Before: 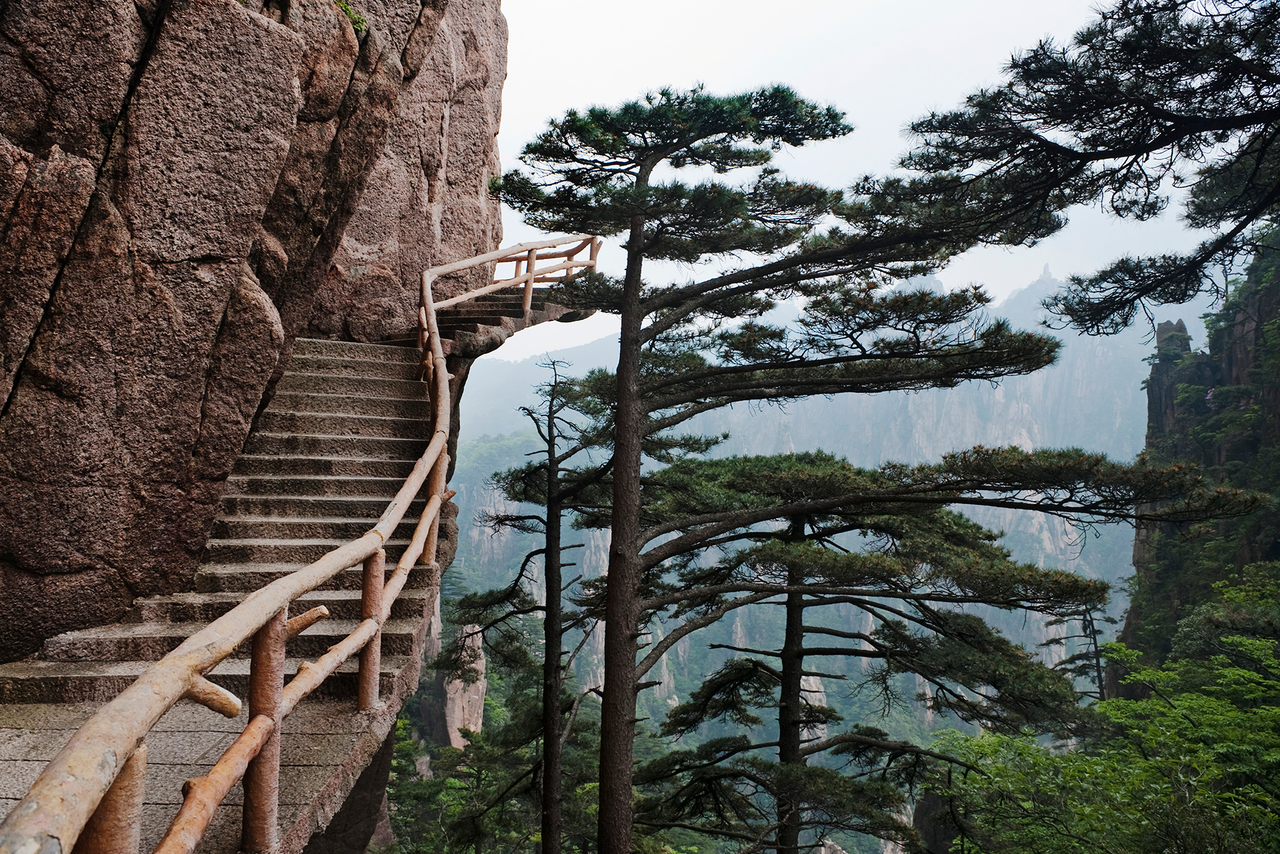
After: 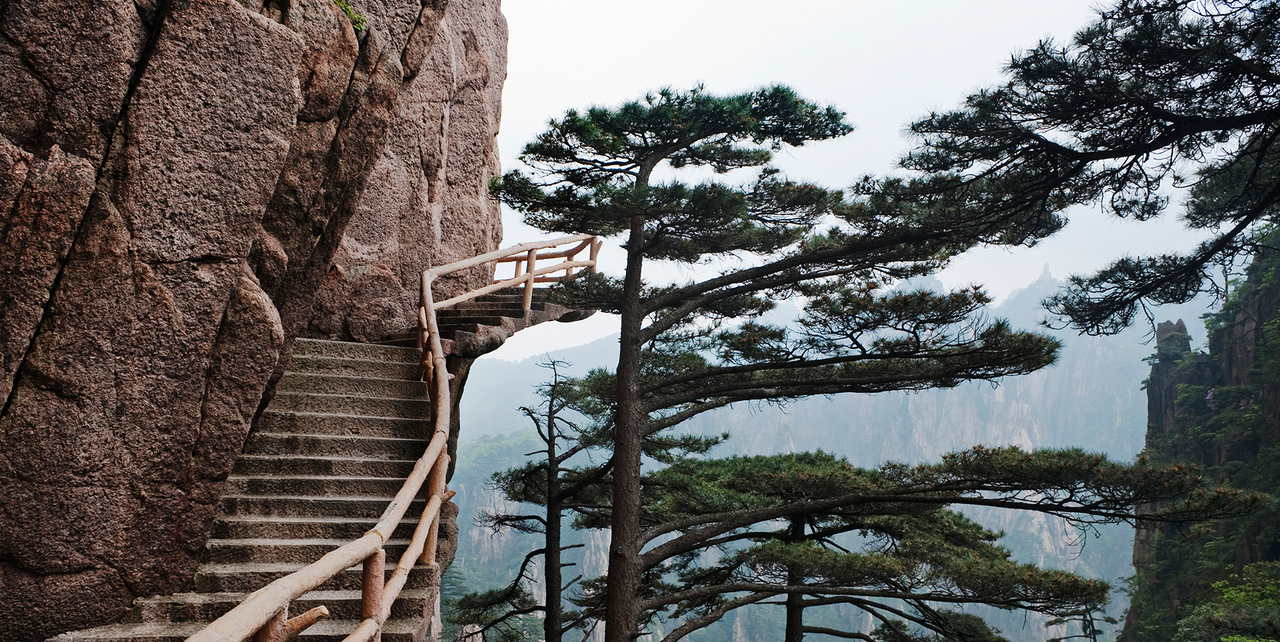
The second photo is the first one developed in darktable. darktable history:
crop: bottom 24.764%
